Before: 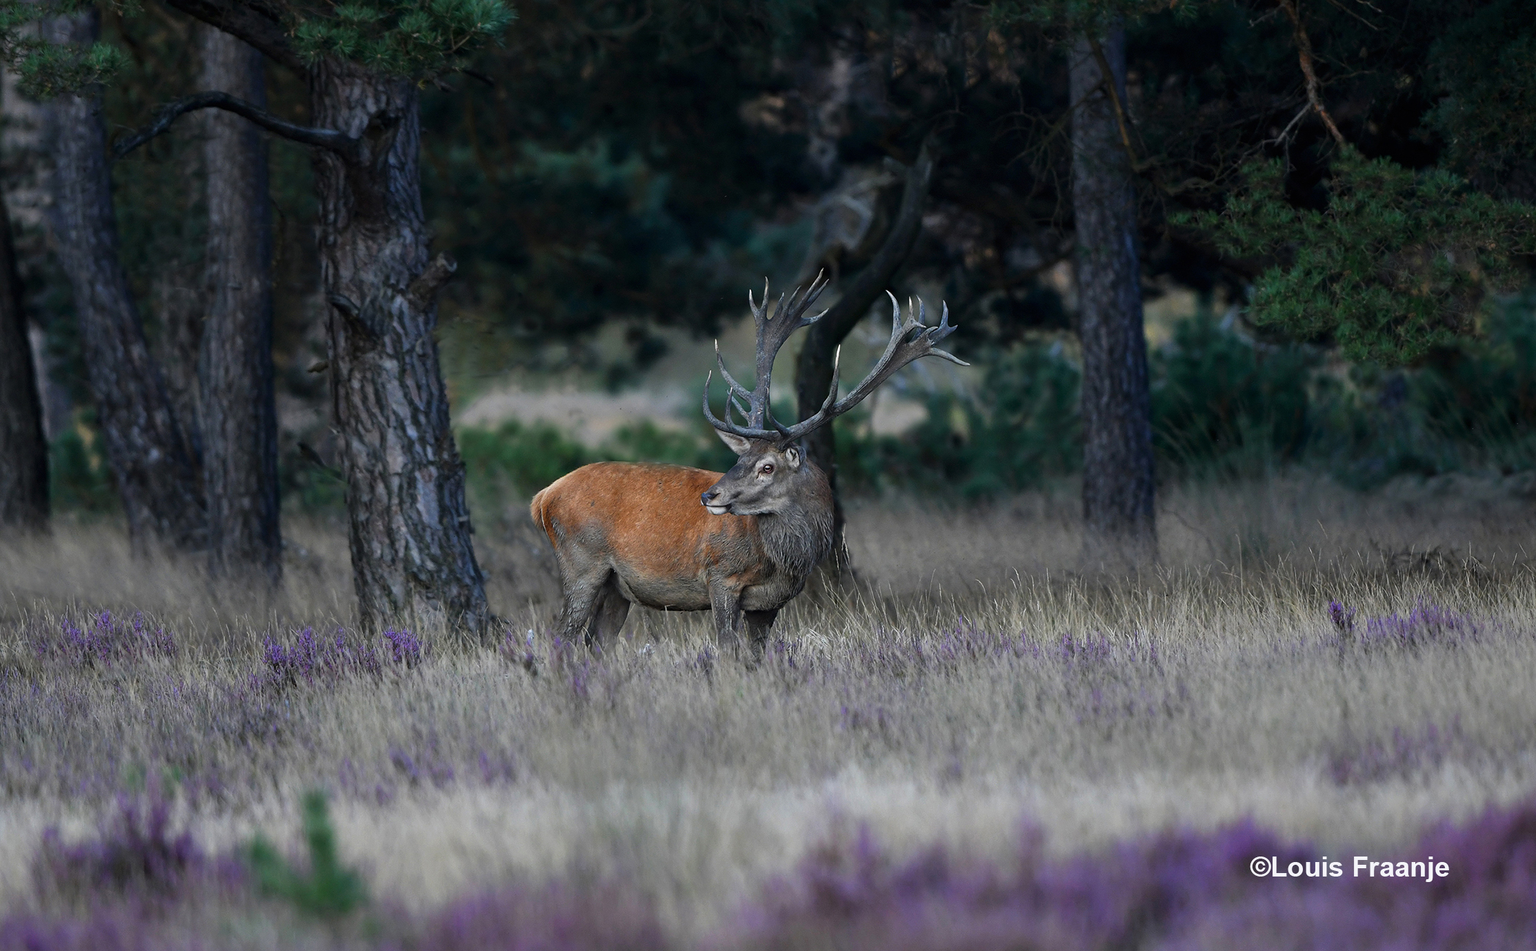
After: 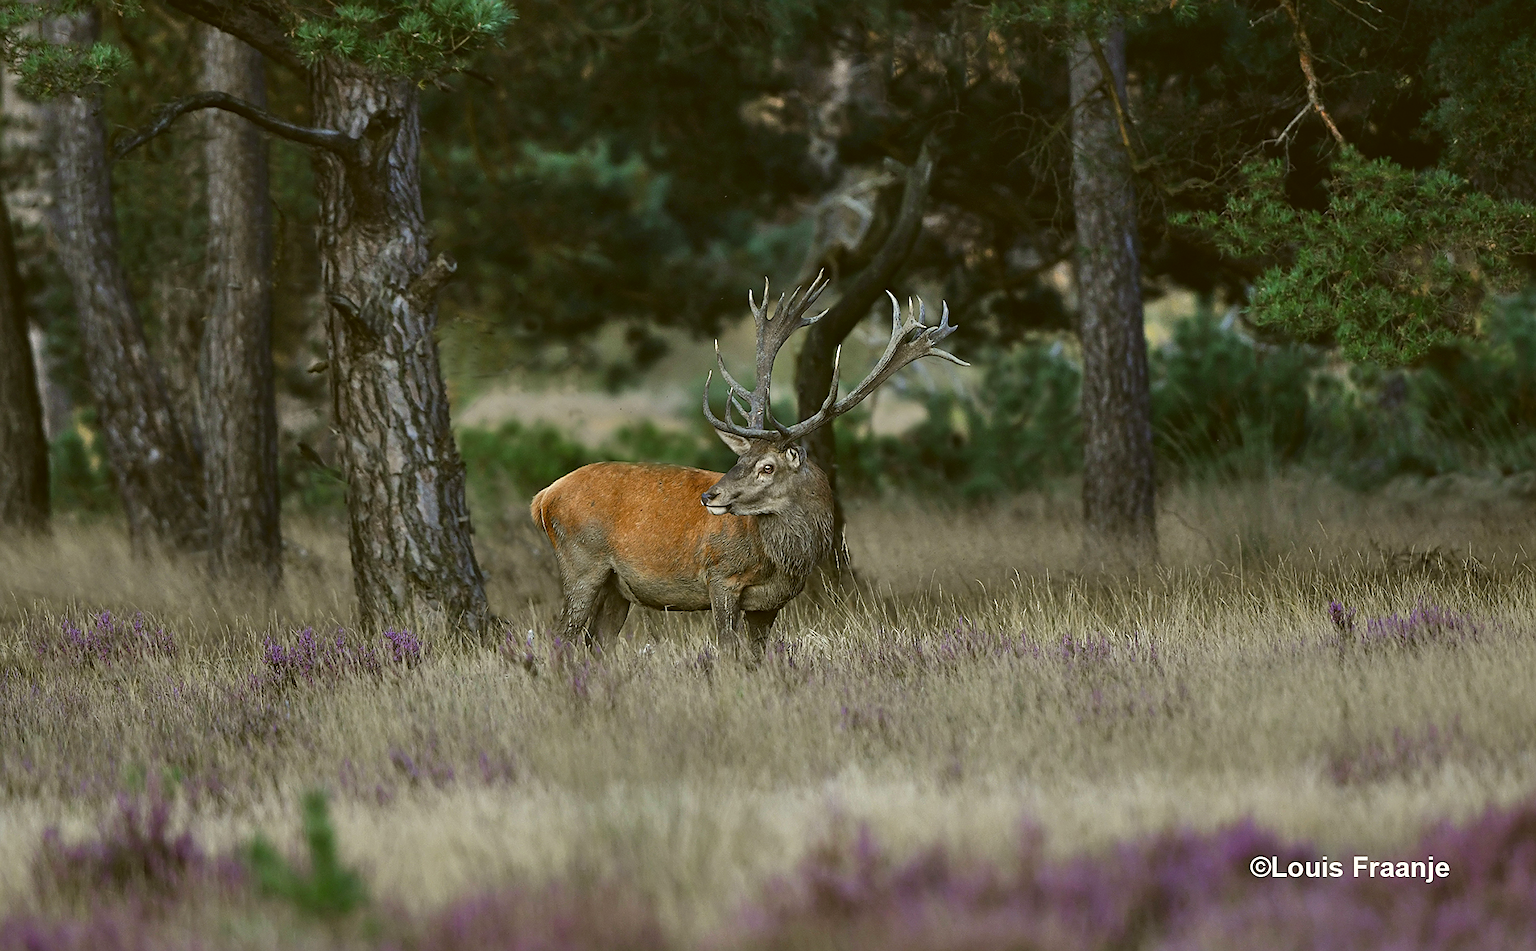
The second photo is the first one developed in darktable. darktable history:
exposure: black level correction -0.004, exposure 0.051 EV, compensate highlight preservation false
shadows and highlights: soften with gaussian
sharpen: on, module defaults
color correction: highlights a* -1.5, highlights b* 10.26, shadows a* 0.459, shadows b* 19.64
